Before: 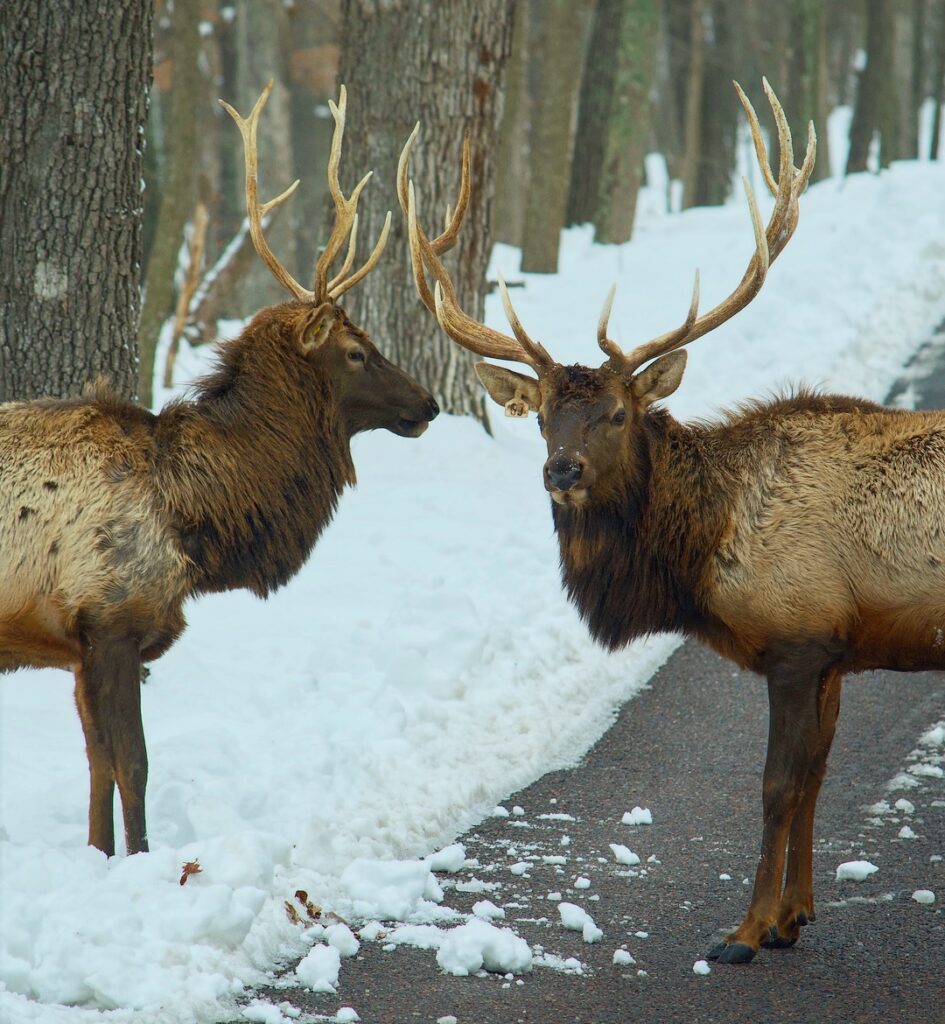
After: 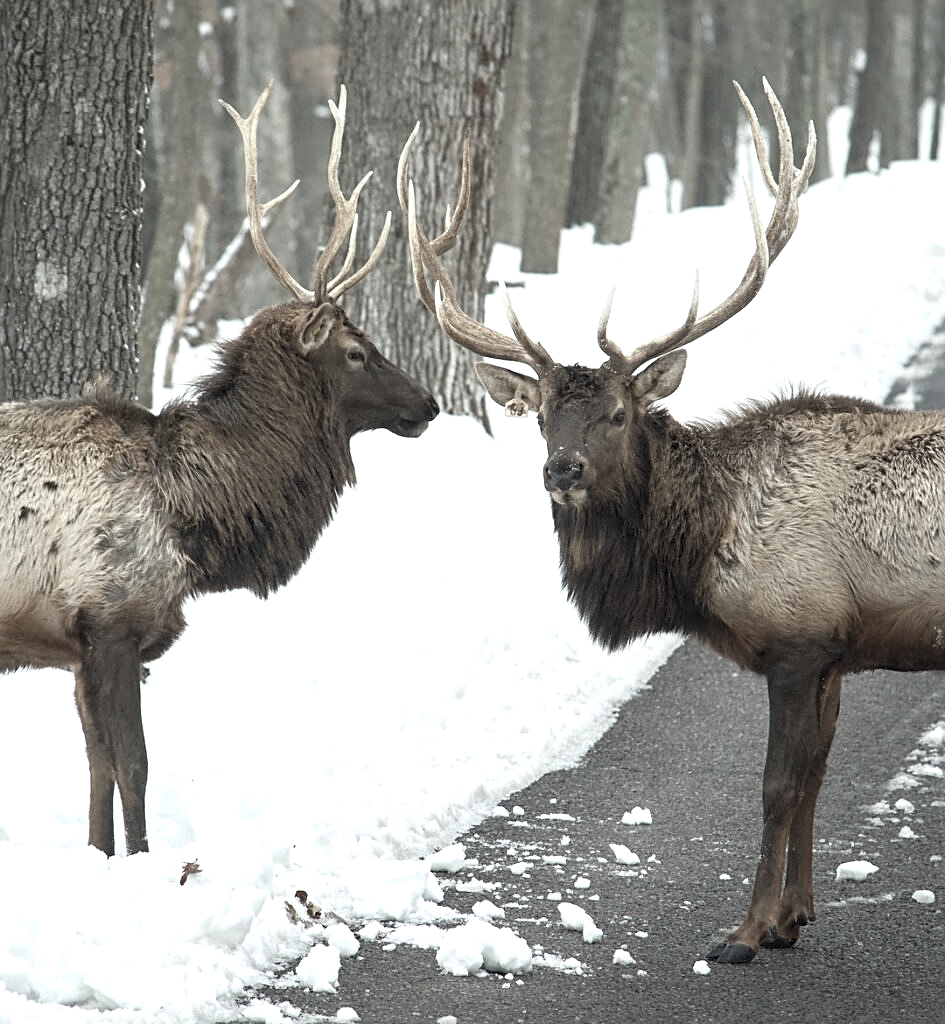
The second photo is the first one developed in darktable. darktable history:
sharpen: radius 2.529, amount 0.323
color correction: saturation 0.3
exposure: black level correction 0, exposure 0.7 EV, compensate exposure bias true, compensate highlight preservation false
